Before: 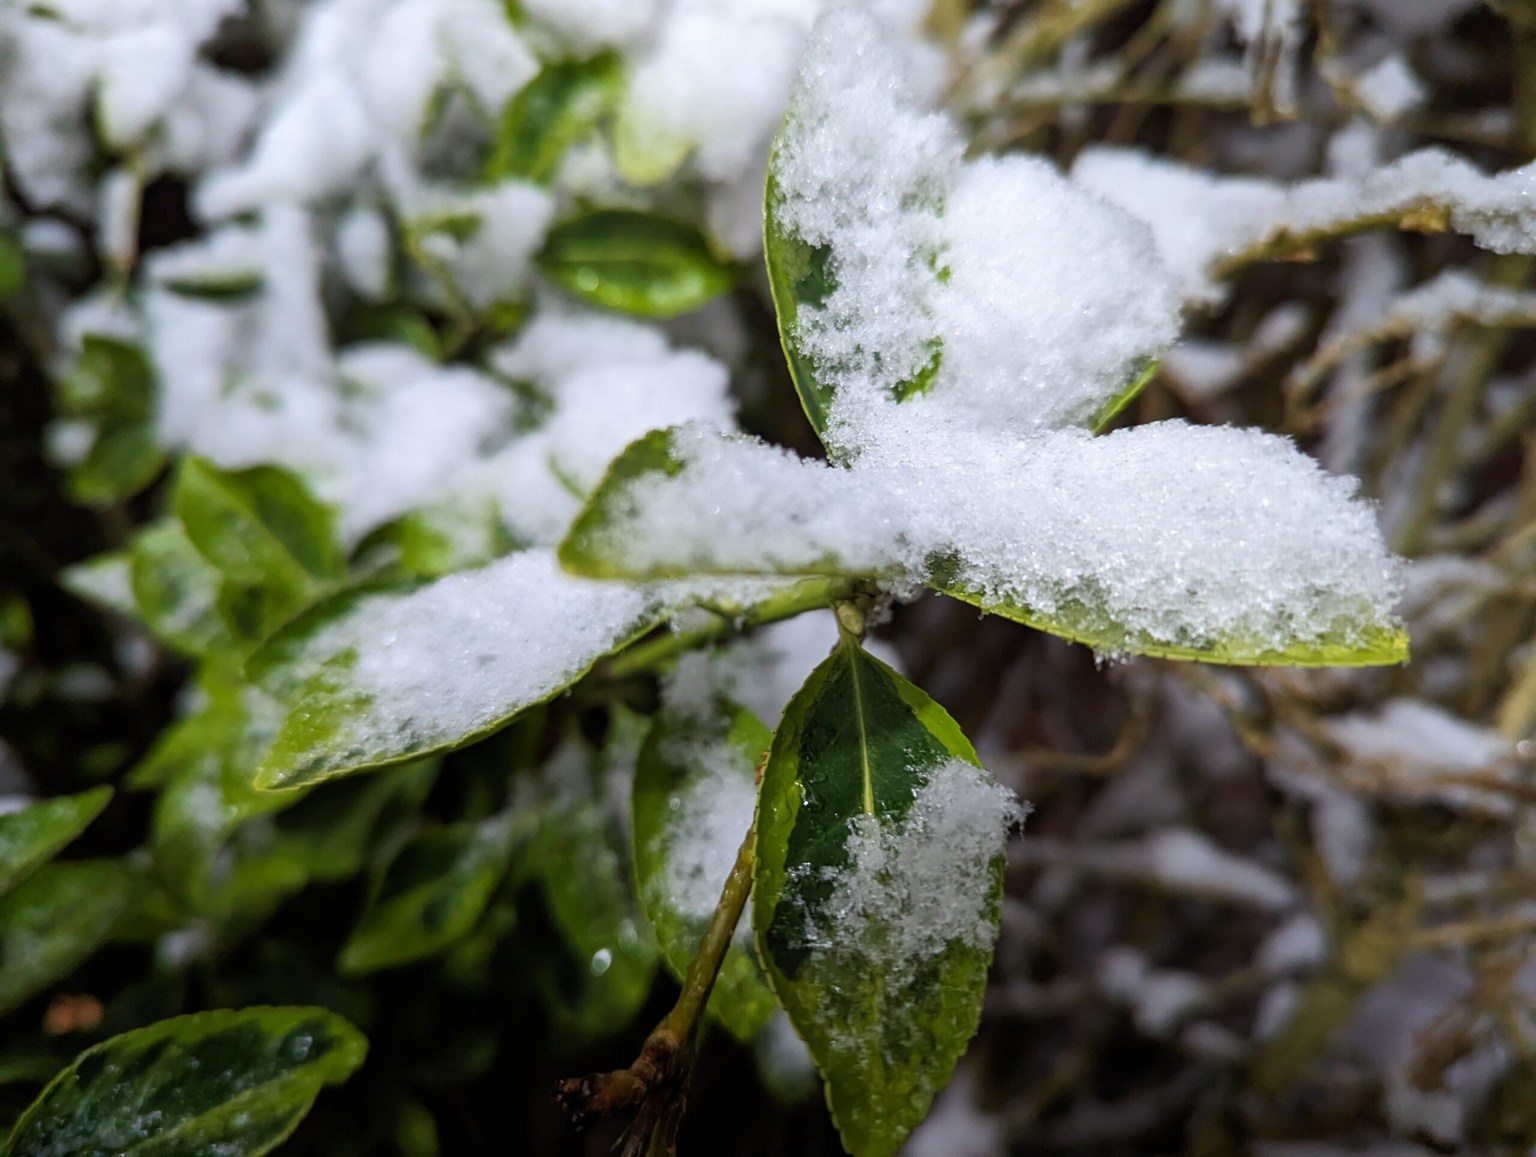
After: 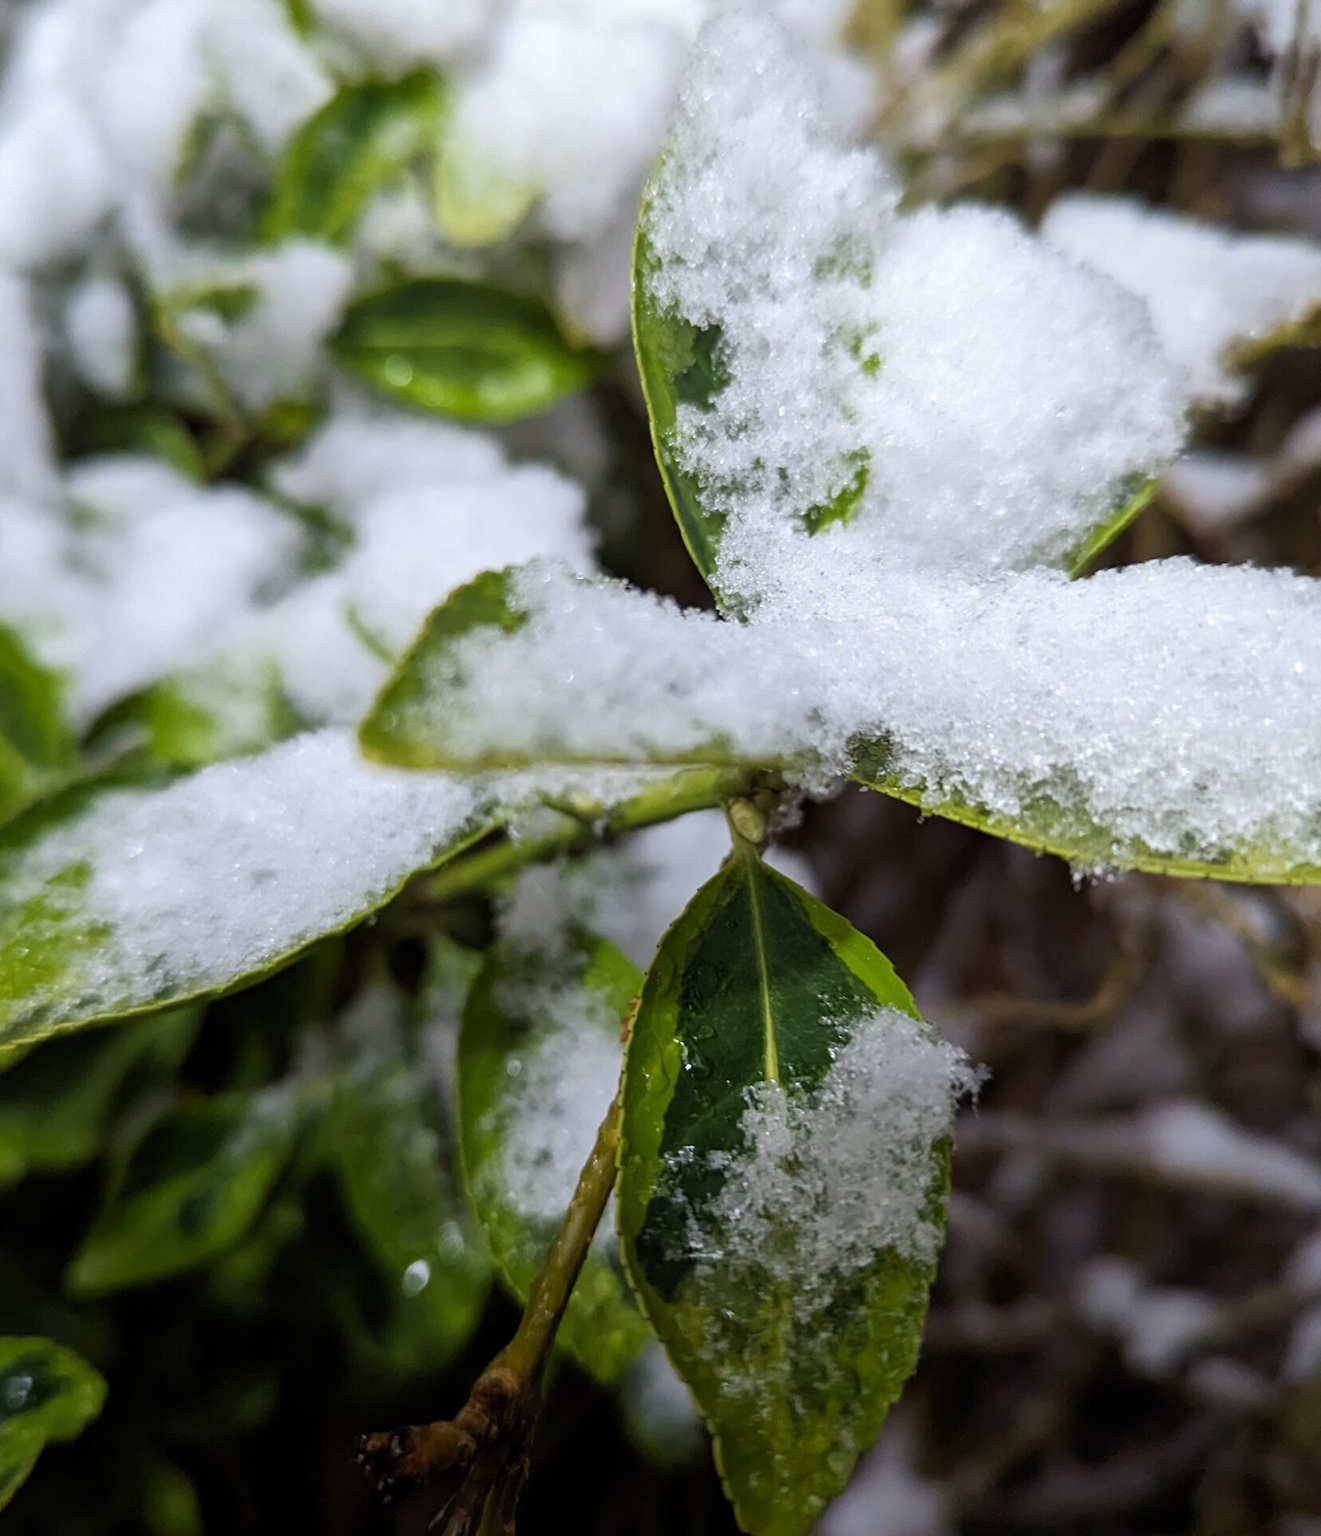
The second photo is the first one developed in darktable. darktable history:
crop and rotate: left 18.769%, right 16.445%
